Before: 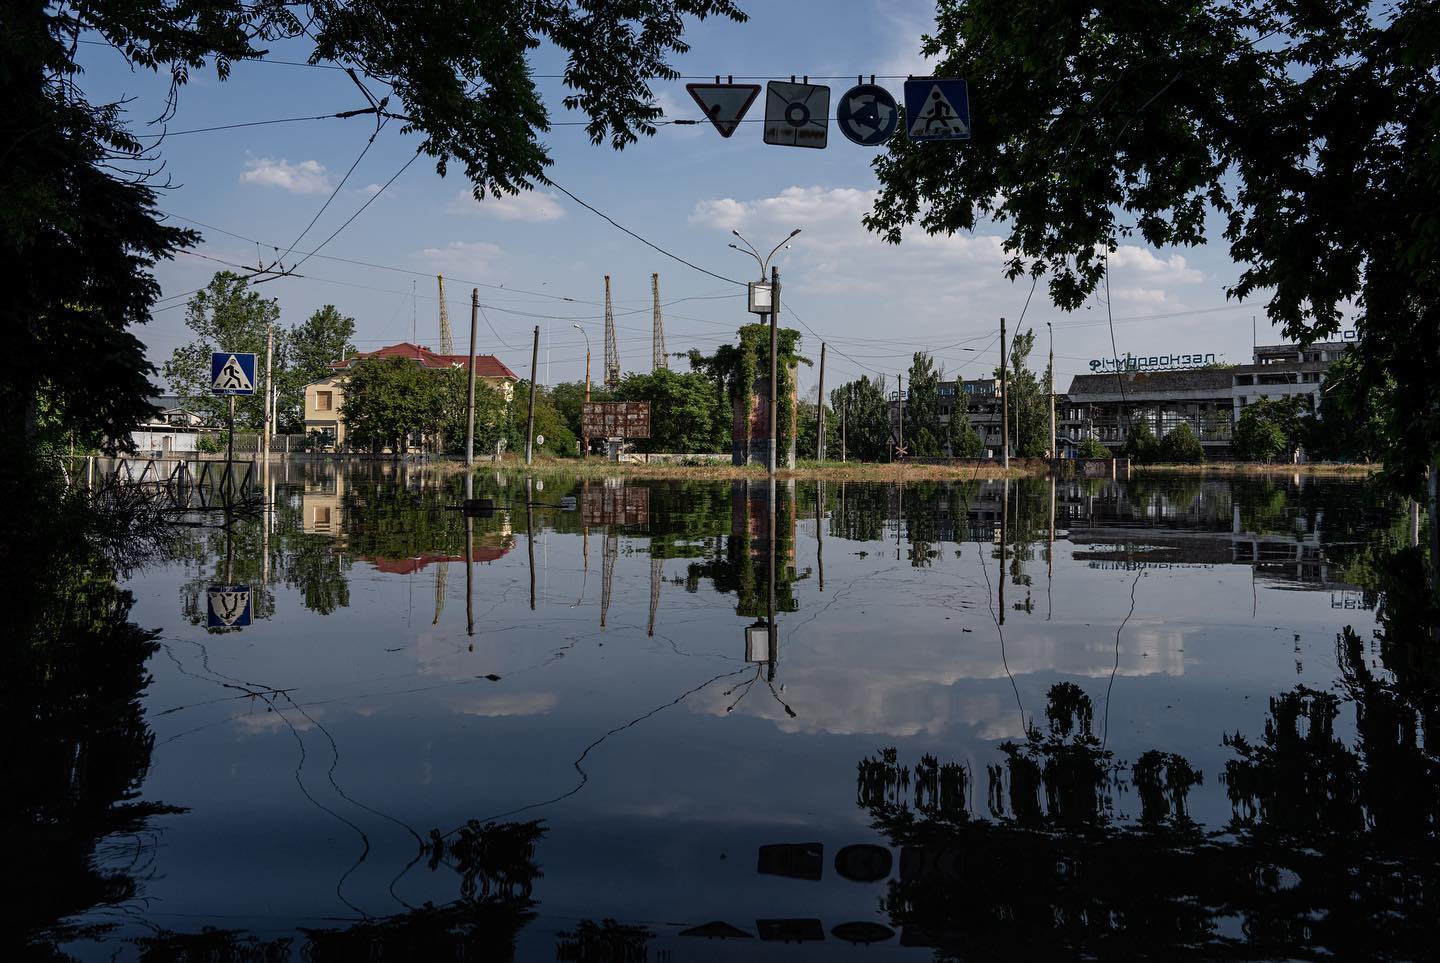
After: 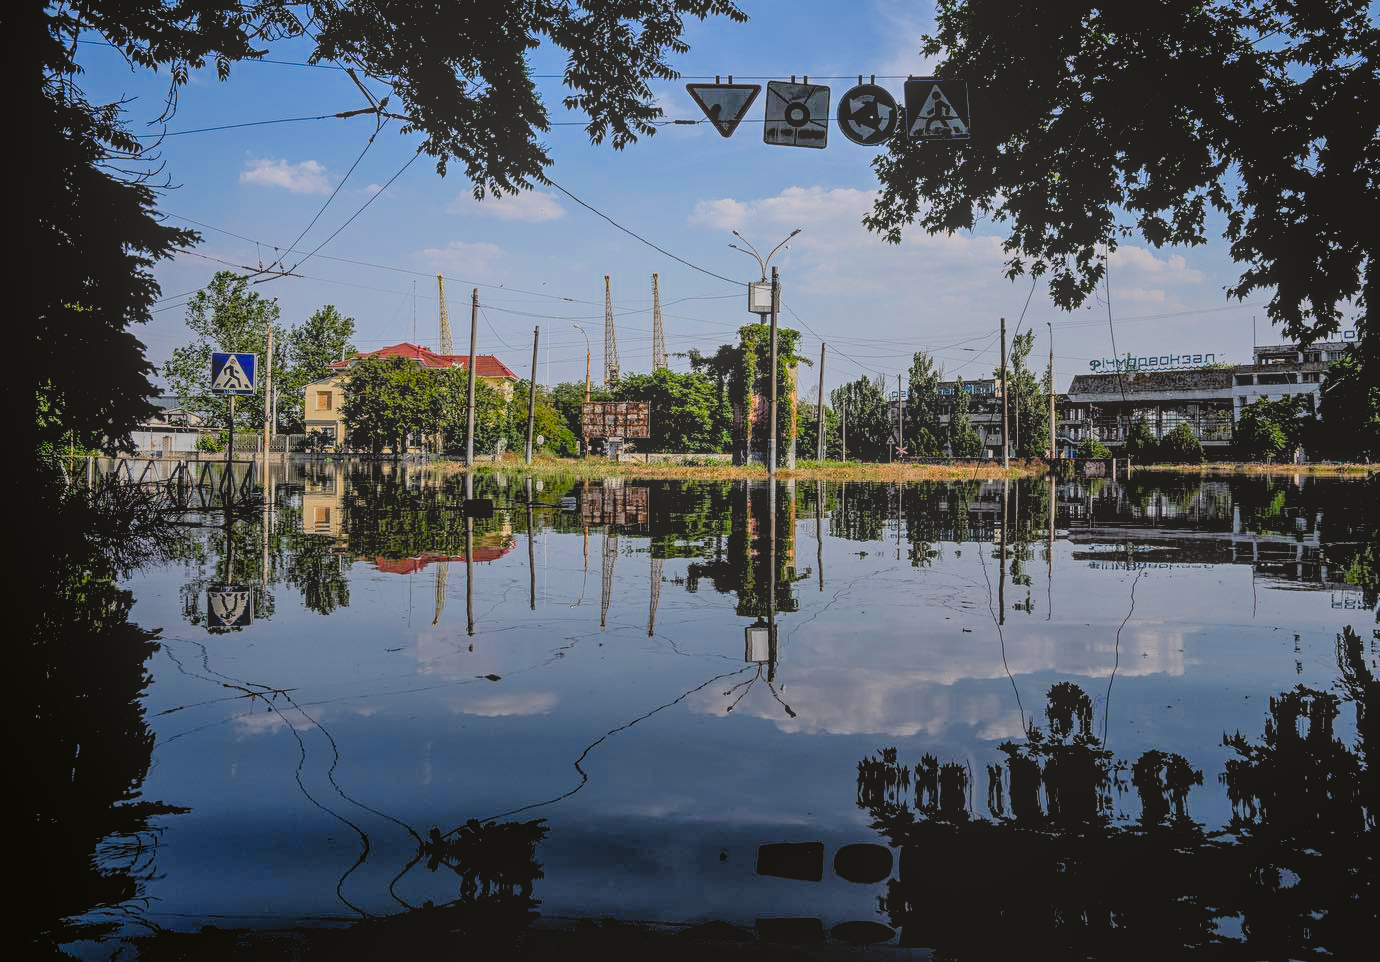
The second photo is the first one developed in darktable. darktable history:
white balance: red 0.978, blue 0.999
crop: right 4.126%, bottom 0.031%
color correction: highlights a* 3.12, highlights b* -1.55, shadows a* -0.101, shadows b* 2.52, saturation 0.98
rgb levels: preserve colors sum RGB, levels [[0.038, 0.433, 0.934], [0, 0.5, 1], [0, 0.5, 1]]
local contrast: highlights 73%, shadows 15%, midtone range 0.197
contrast brightness saturation: contrast 0.2, brightness 0.16, saturation 0.22
filmic rgb: black relative exposure -7.75 EV, white relative exposure 4.4 EV, threshold 3 EV, hardness 3.76, latitude 38.11%, contrast 0.966, highlights saturation mix 10%, shadows ↔ highlights balance 4.59%, color science v4 (2020), enable highlight reconstruction true
